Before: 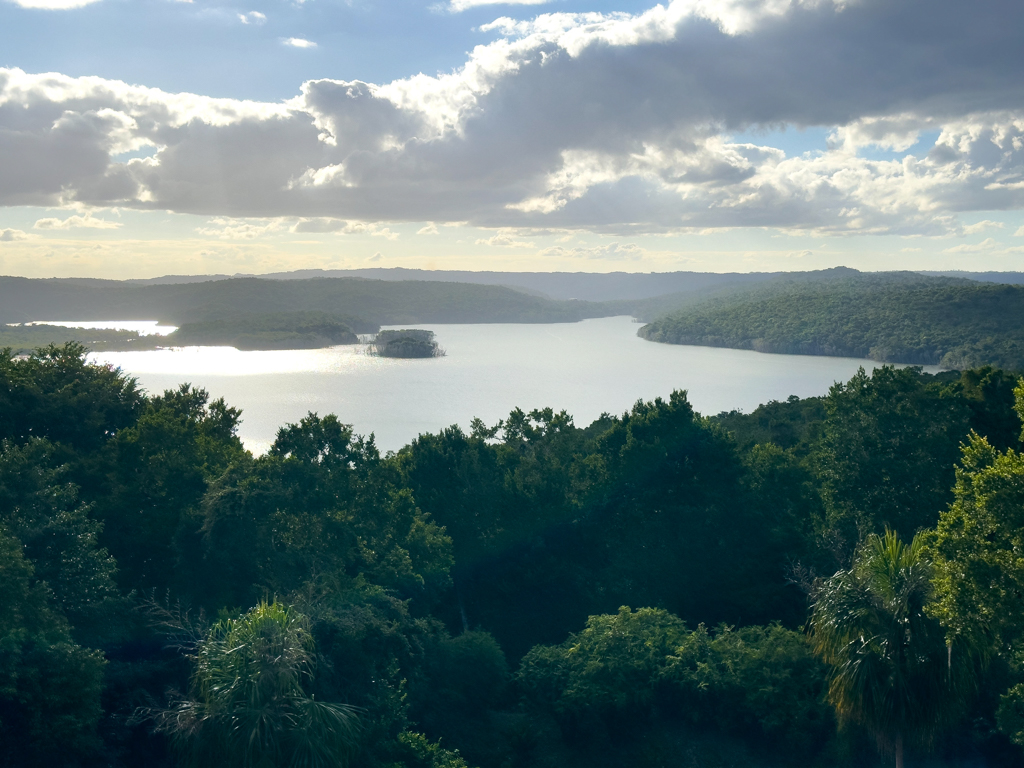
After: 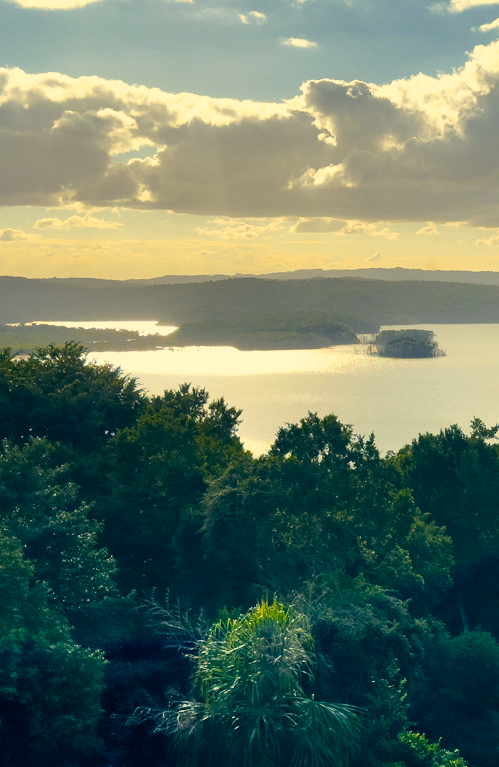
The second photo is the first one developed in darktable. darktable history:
color balance rgb: highlights gain › chroma 8.097%, highlights gain › hue 81.05°, perceptual saturation grading › global saturation 18.279%, global vibrance 16.217%, saturation formula JzAzBz (2021)
shadows and highlights: radius 131.57, soften with gaussian
crop and rotate: left 0.006%, top 0%, right 51.209%
